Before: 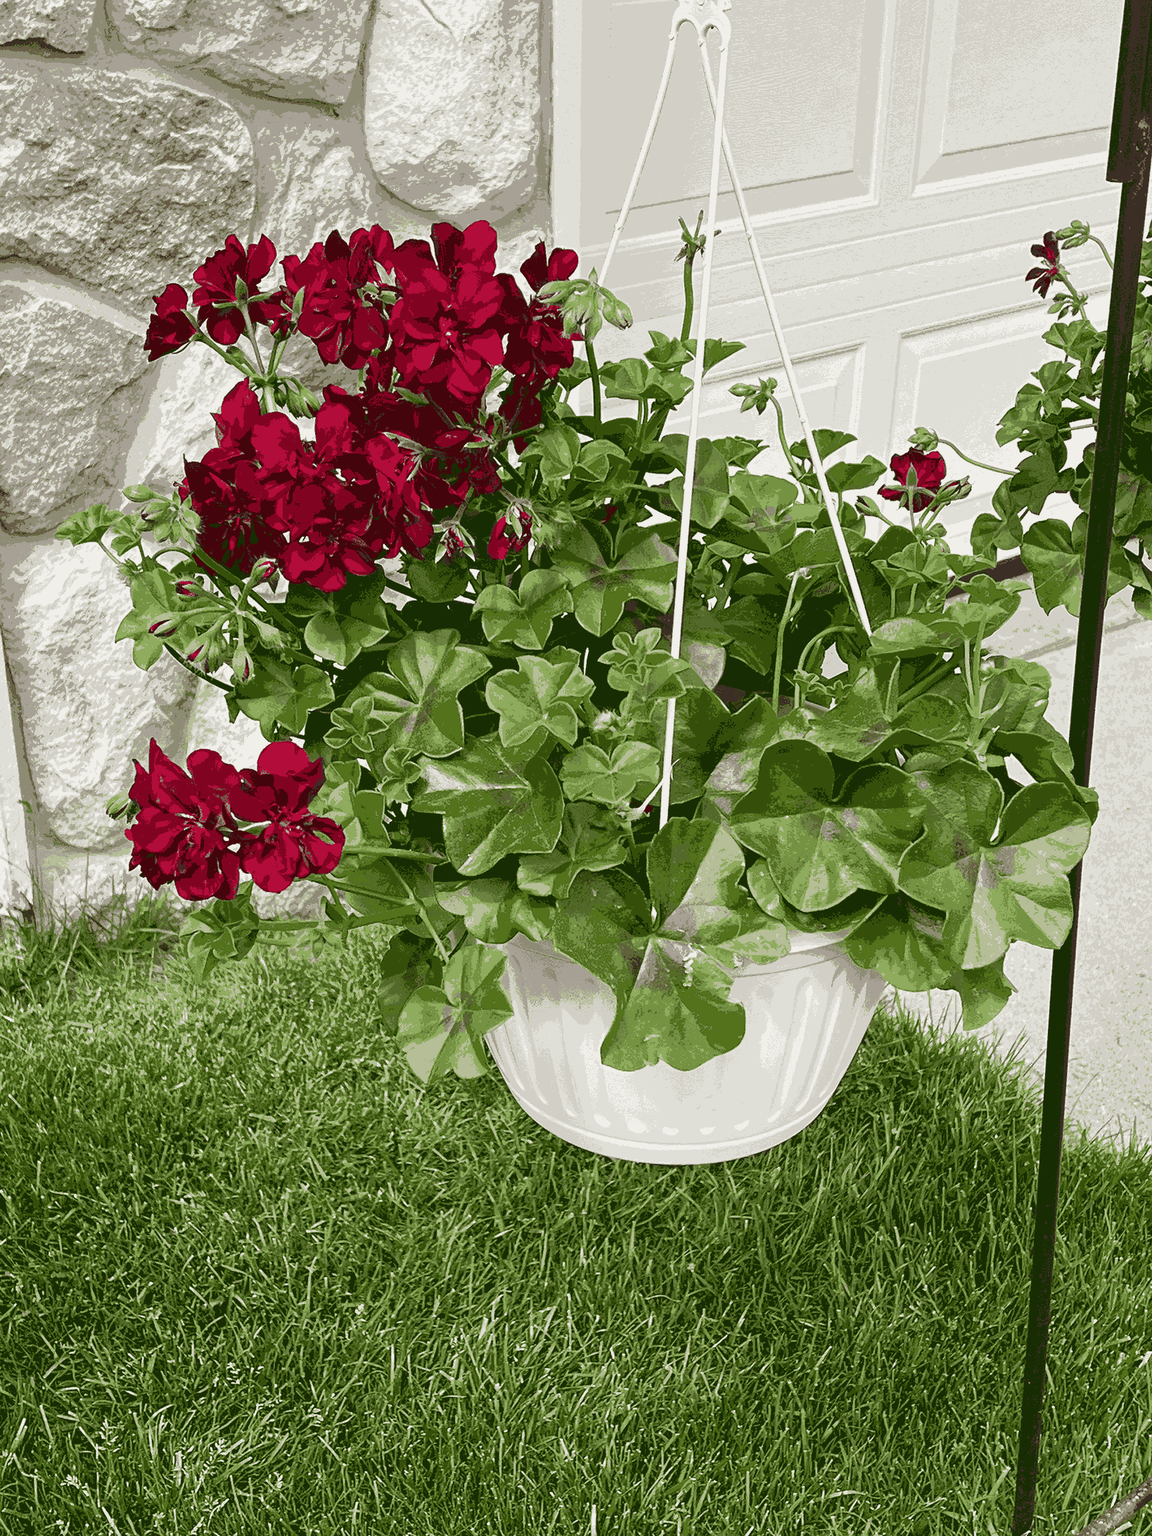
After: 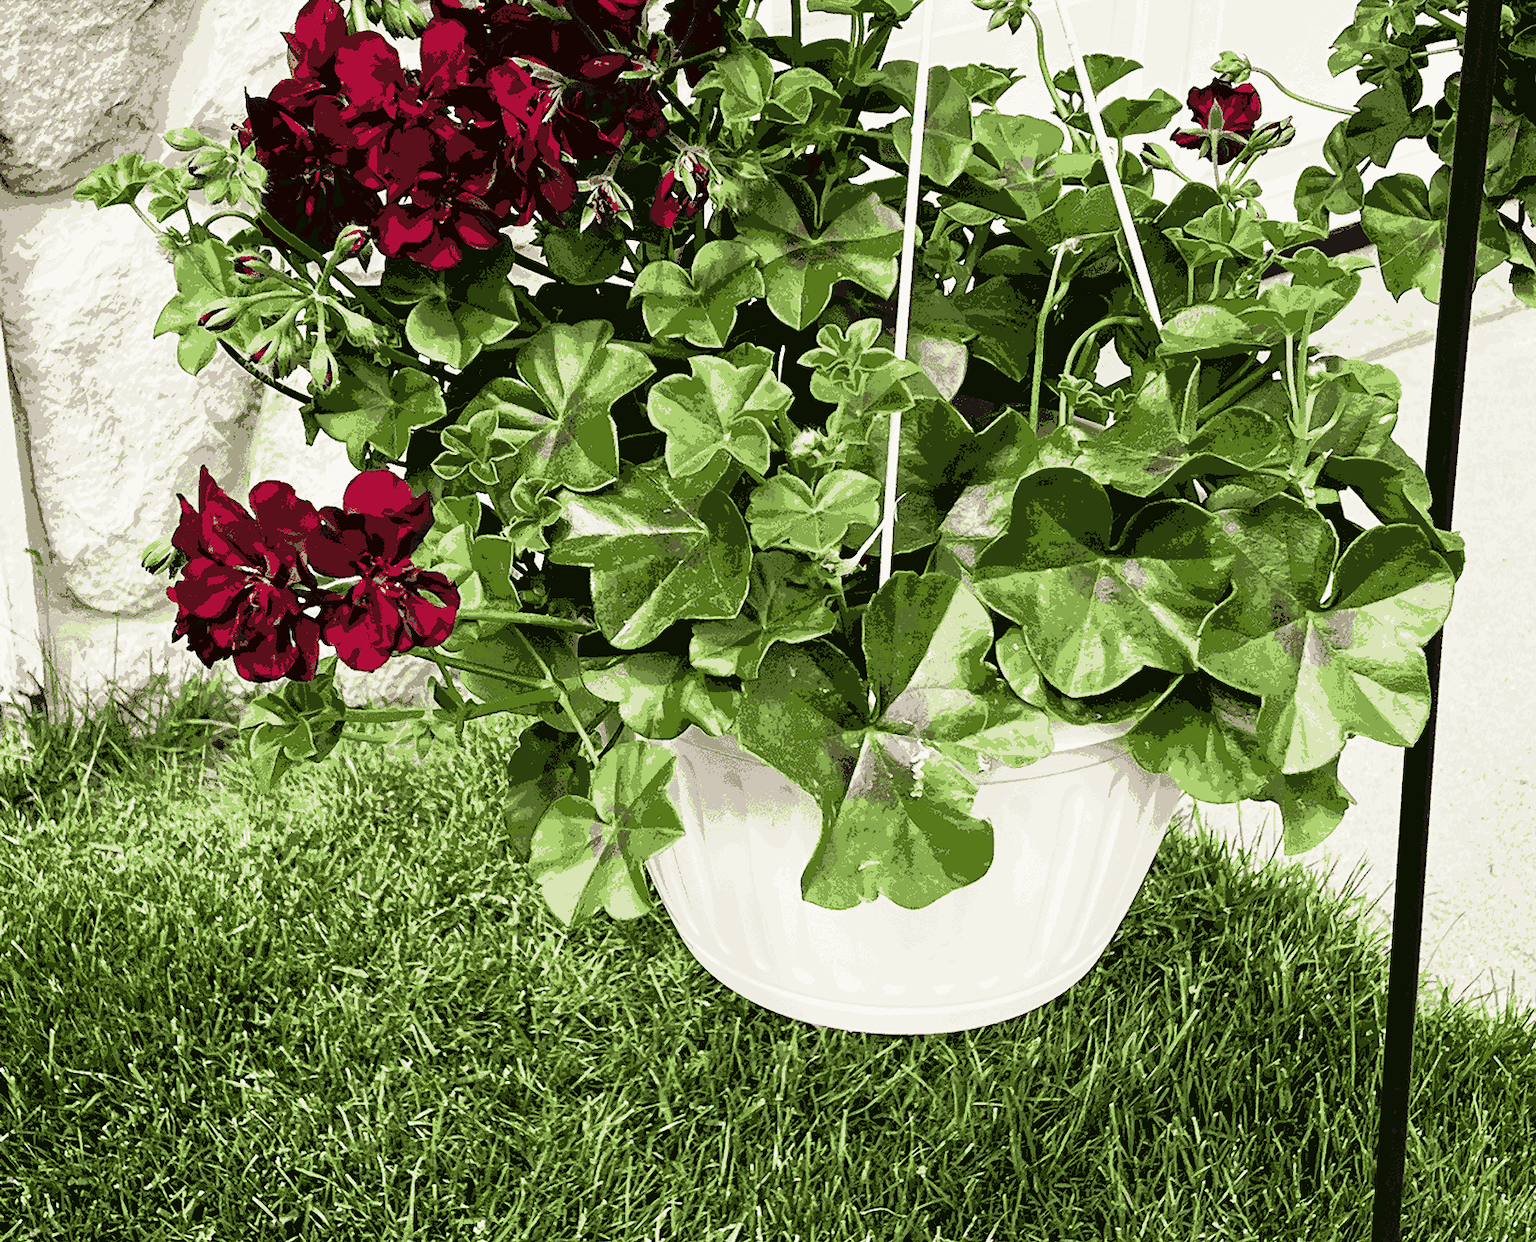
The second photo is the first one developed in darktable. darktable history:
tone curve: curves: ch0 [(0.016, 0.011) (0.094, 0.016) (0.469, 0.508) (0.721, 0.862) (1, 1)], color space Lab, linked channels, preserve colors none
crop and rotate: top 25.357%, bottom 13.942%
